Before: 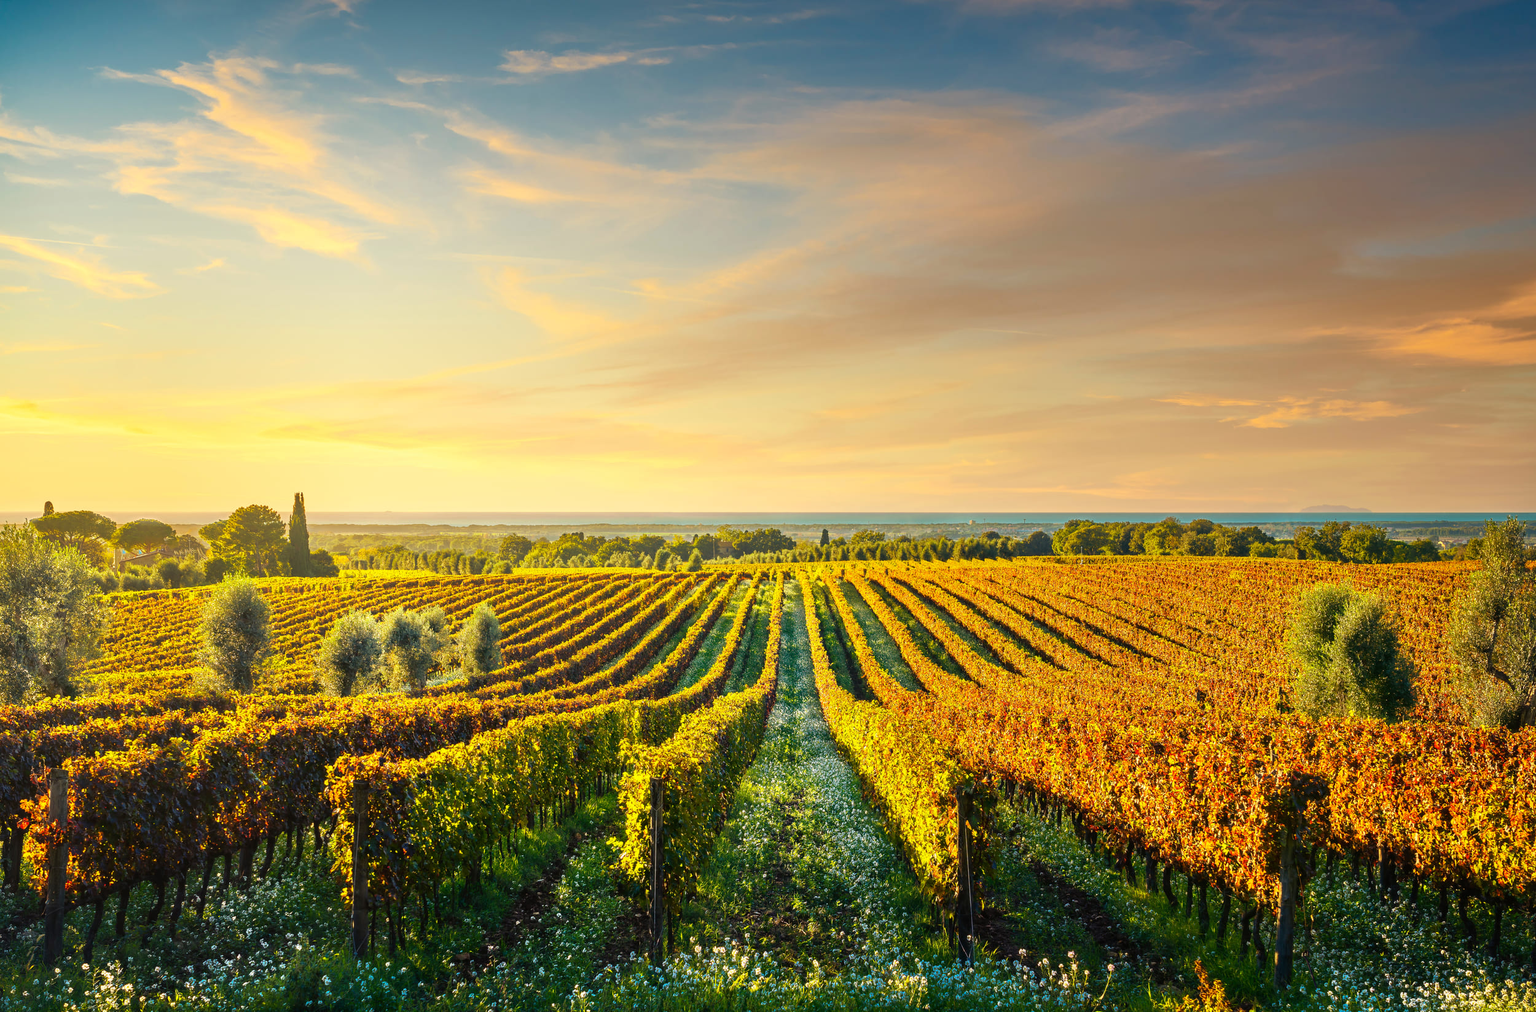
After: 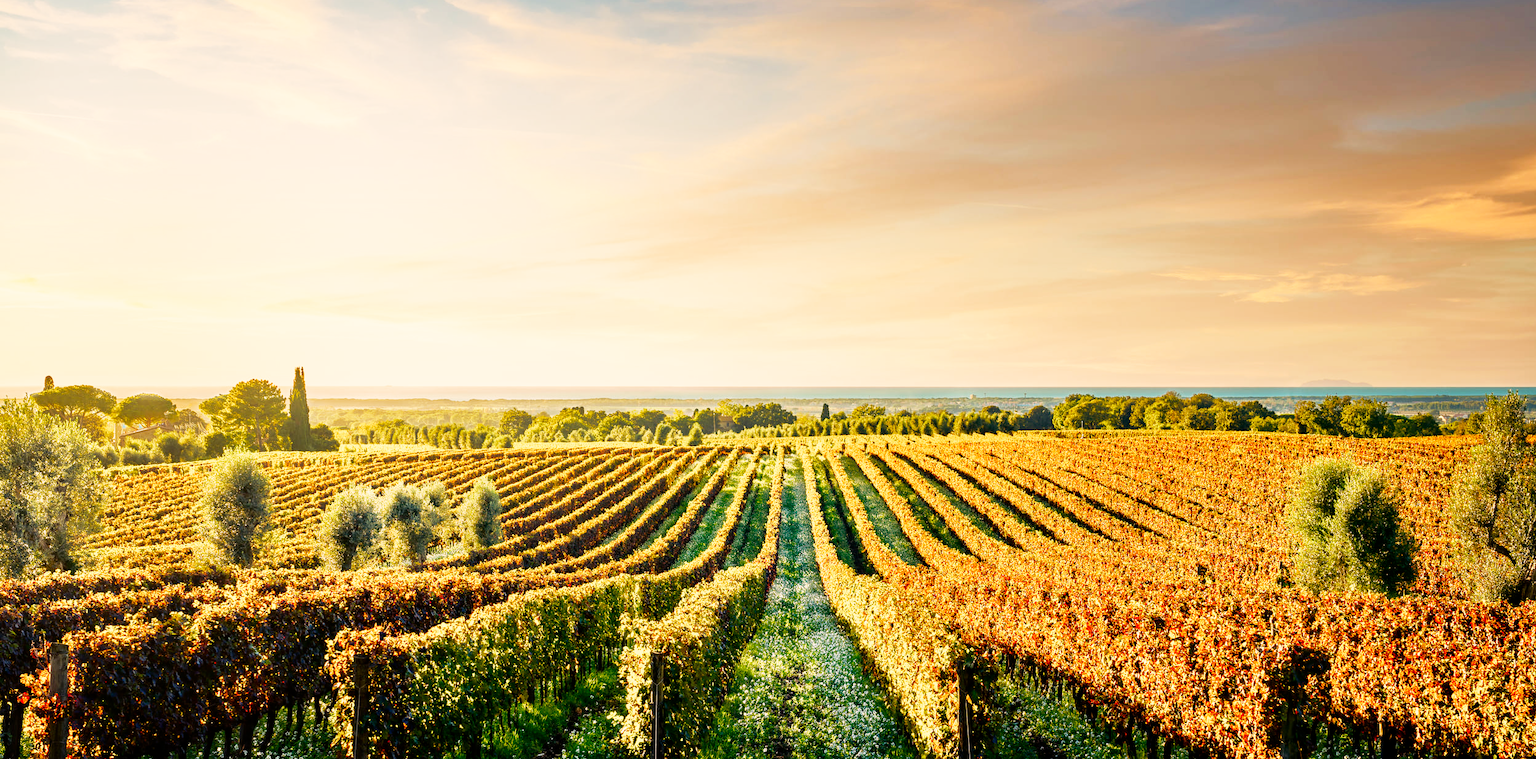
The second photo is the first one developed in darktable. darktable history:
color correction: highlights a* 3.84, highlights b* 5.07
shadows and highlights: shadows -30, highlights 30
filmic rgb: middle gray luminance 12.74%, black relative exposure -10.13 EV, white relative exposure 3.47 EV, threshold 6 EV, target black luminance 0%, hardness 5.74, latitude 44.69%, contrast 1.221, highlights saturation mix 5%, shadows ↔ highlights balance 26.78%, add noise in highlights 0, preserve chrominance no, color science v3 (2019), use custom middle-gray values true, iterations of high-quality reconstruction 0, contrast in highlights soft, enable highlight reconstruction true
crop and rotate: top 12.5%, bottom 12.5%
